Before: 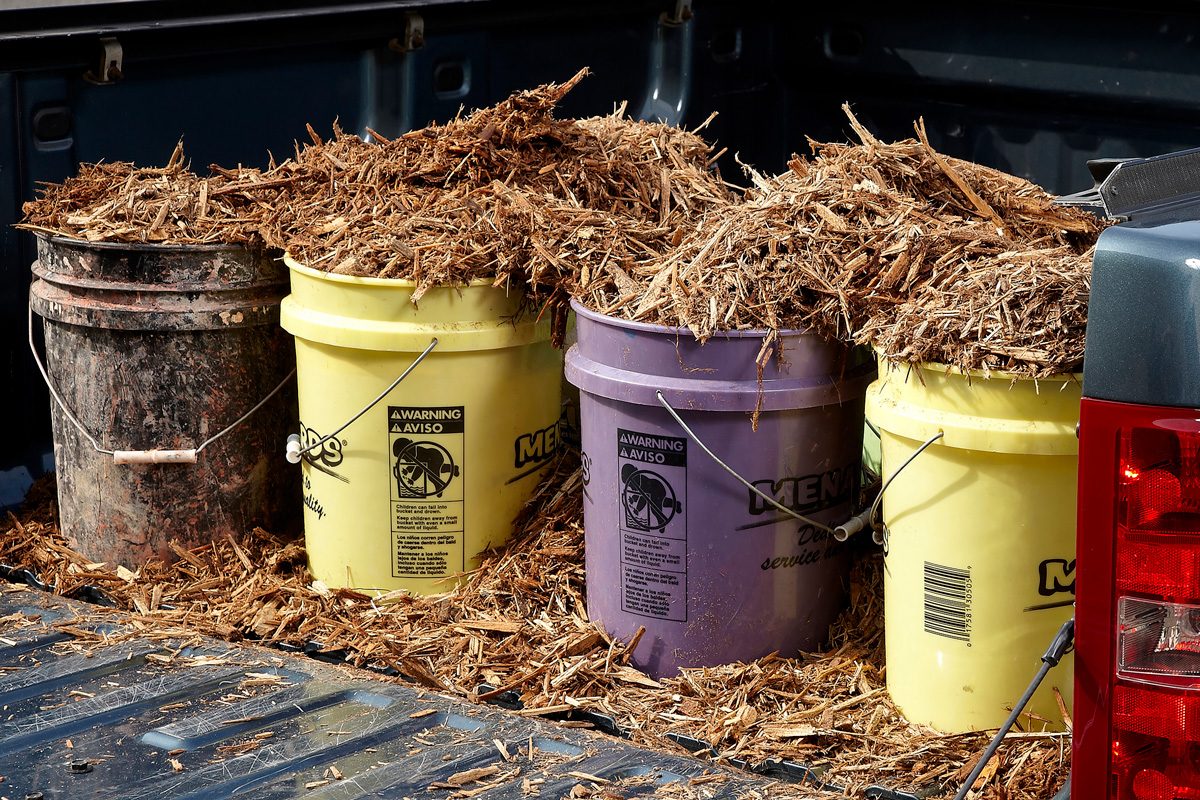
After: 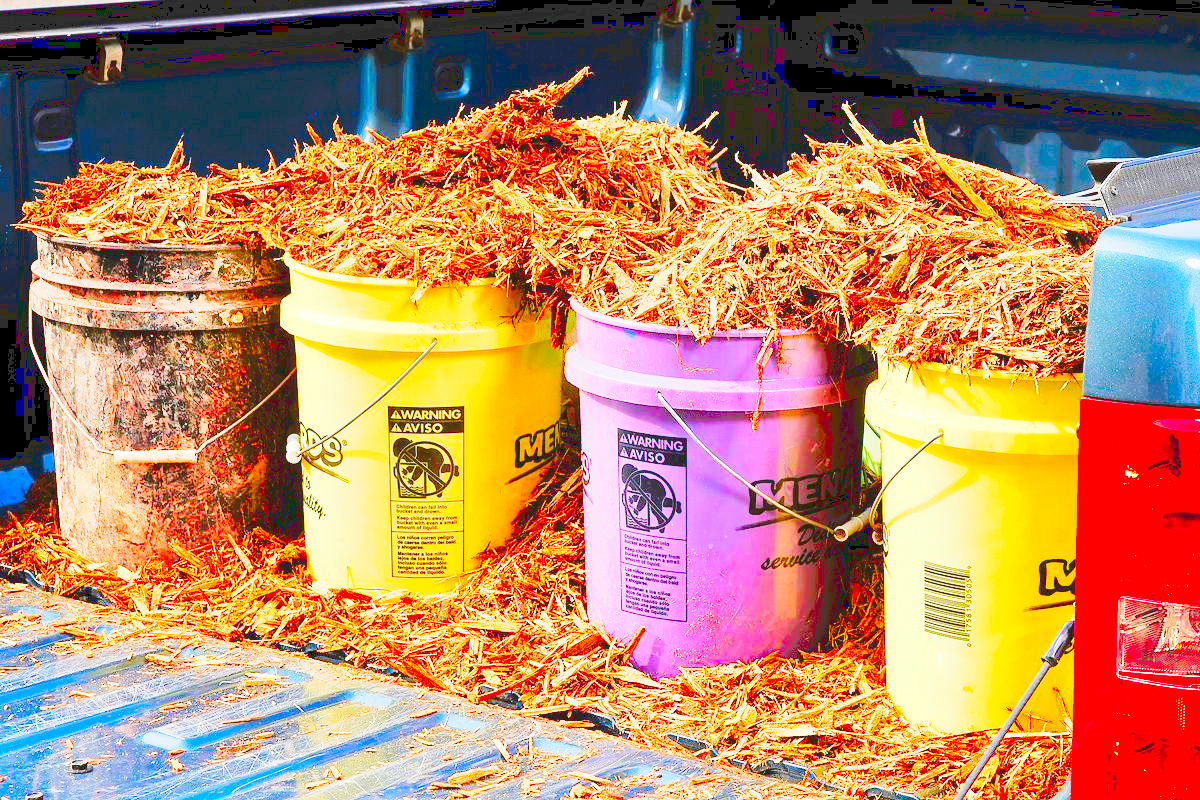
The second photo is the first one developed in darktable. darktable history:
tone curve: curves: ch0 [(0, 0) (0.003, 0.195) (0.011, 0.161) (0.025, 0.21) (0.044, 0.24) (0.069, 0.254) (0.1, 0.283) (0.136, 0.347) (0.177, 0.412) (0.224, 0.455) (0.277, 0.531) (0.335, 0.606) (0.399, 0.679) (0.468, 0.748) (0.543, 0.814) (0.623, 0.876) (0.709, 0.927) (0.801, 0.949) (0.898, 0.962) (1, 1)], preserve colors none
color correction: saturation 3
tone equalizer: -7 EV 0.15 EV, -6 EV 0.6 EV, -5 EV 1.15 EV, -4 EV 1.33 EV, -3 EV 1.15 EV, -2 EV 0.6 EV, -1 EV 0.15 EV, mask exposure compensation -0.5 EV
white balance: emerald 1
